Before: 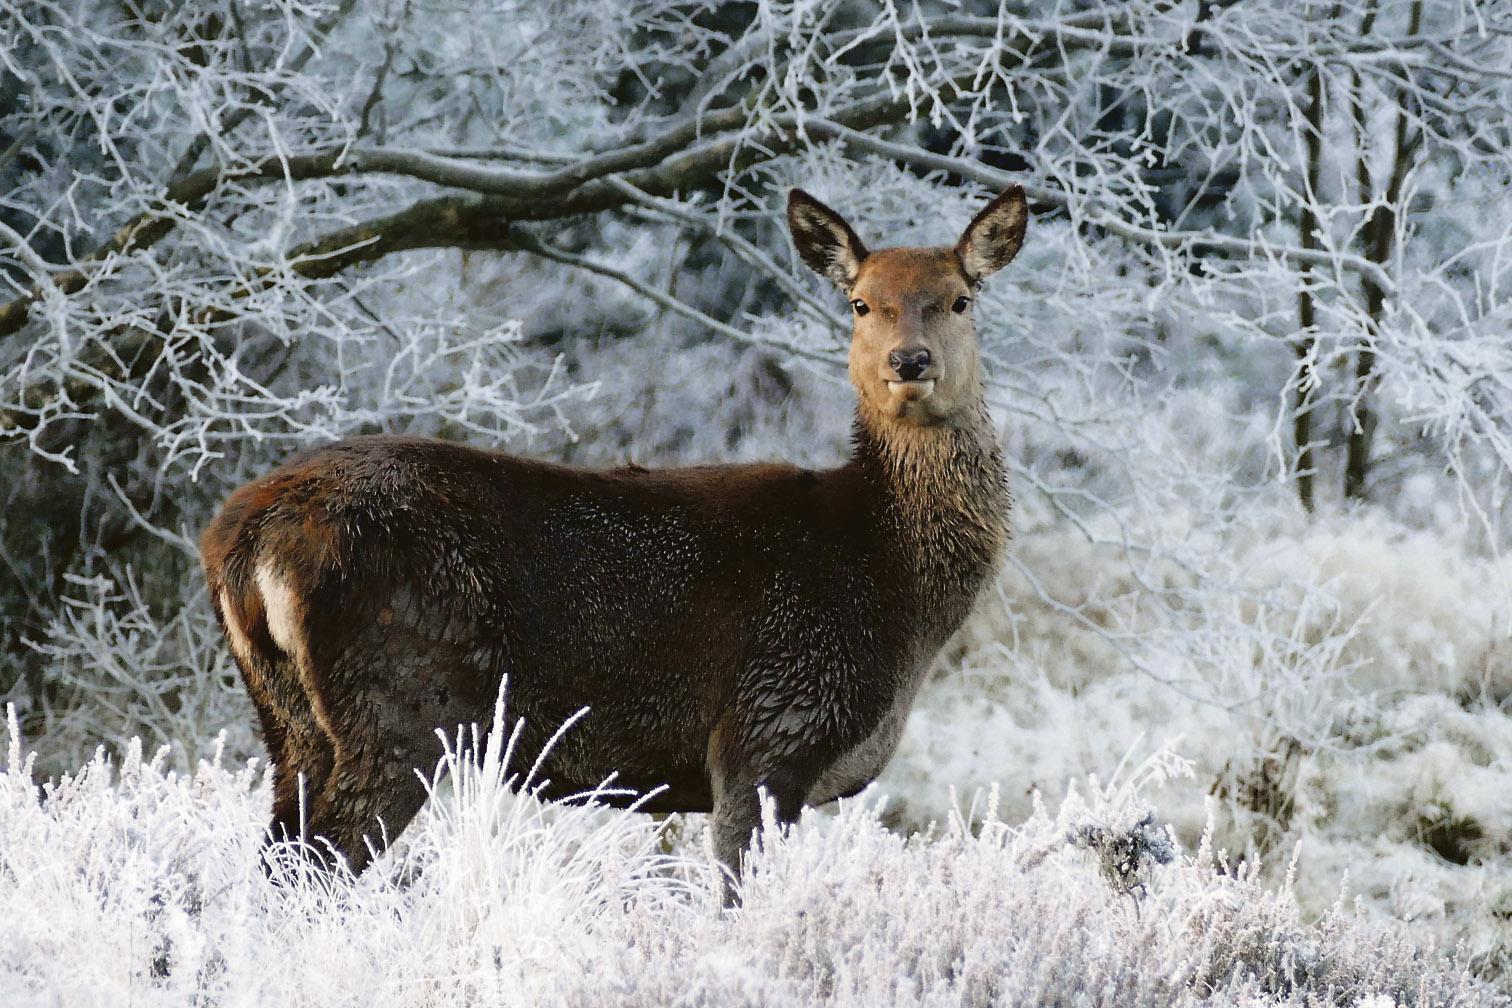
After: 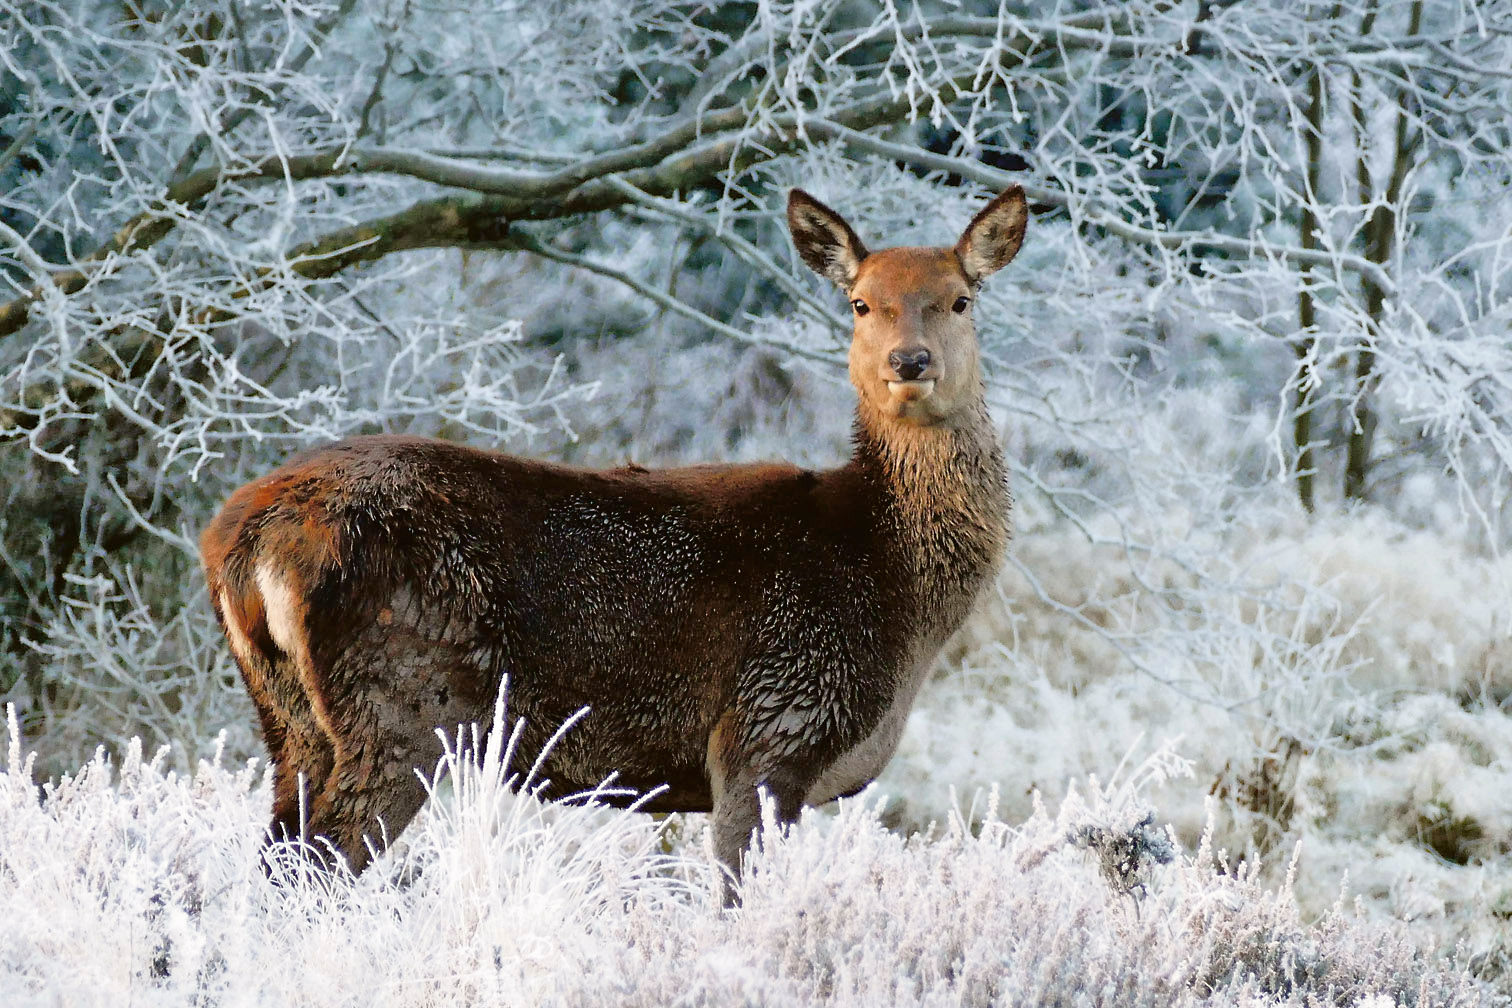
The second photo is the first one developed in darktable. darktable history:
tone equalizer: -7 EV 0.161 EV, -6 EV 0.639 EV, -5 EV 1.17 EV, -4 EV 1.36 EV, -3 EV 1.14 EV, -2 EV 0.6 EV, -1 EV 0.159 EV, smoothing 1
